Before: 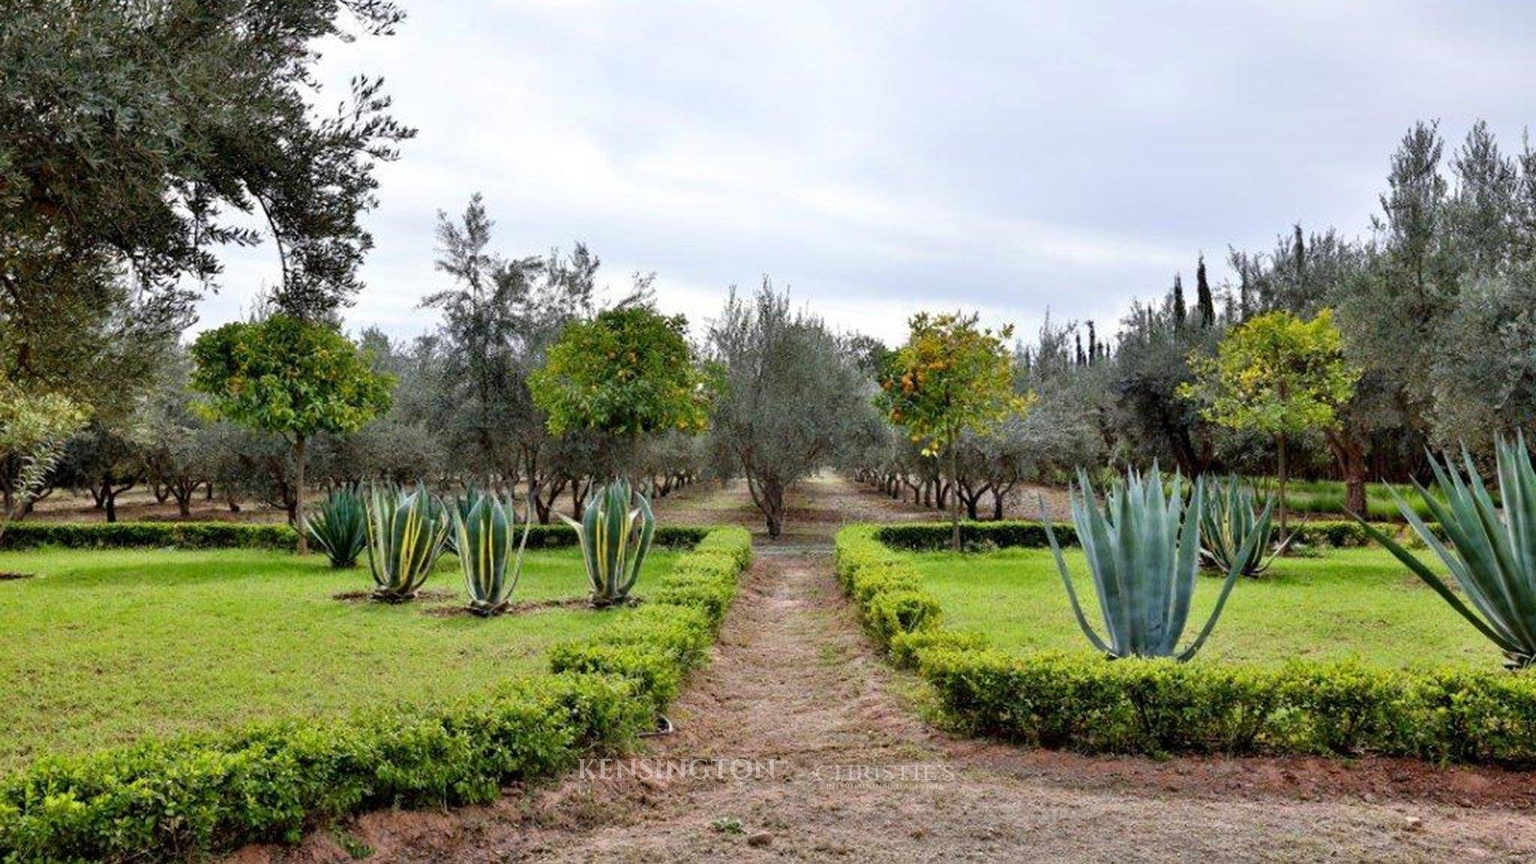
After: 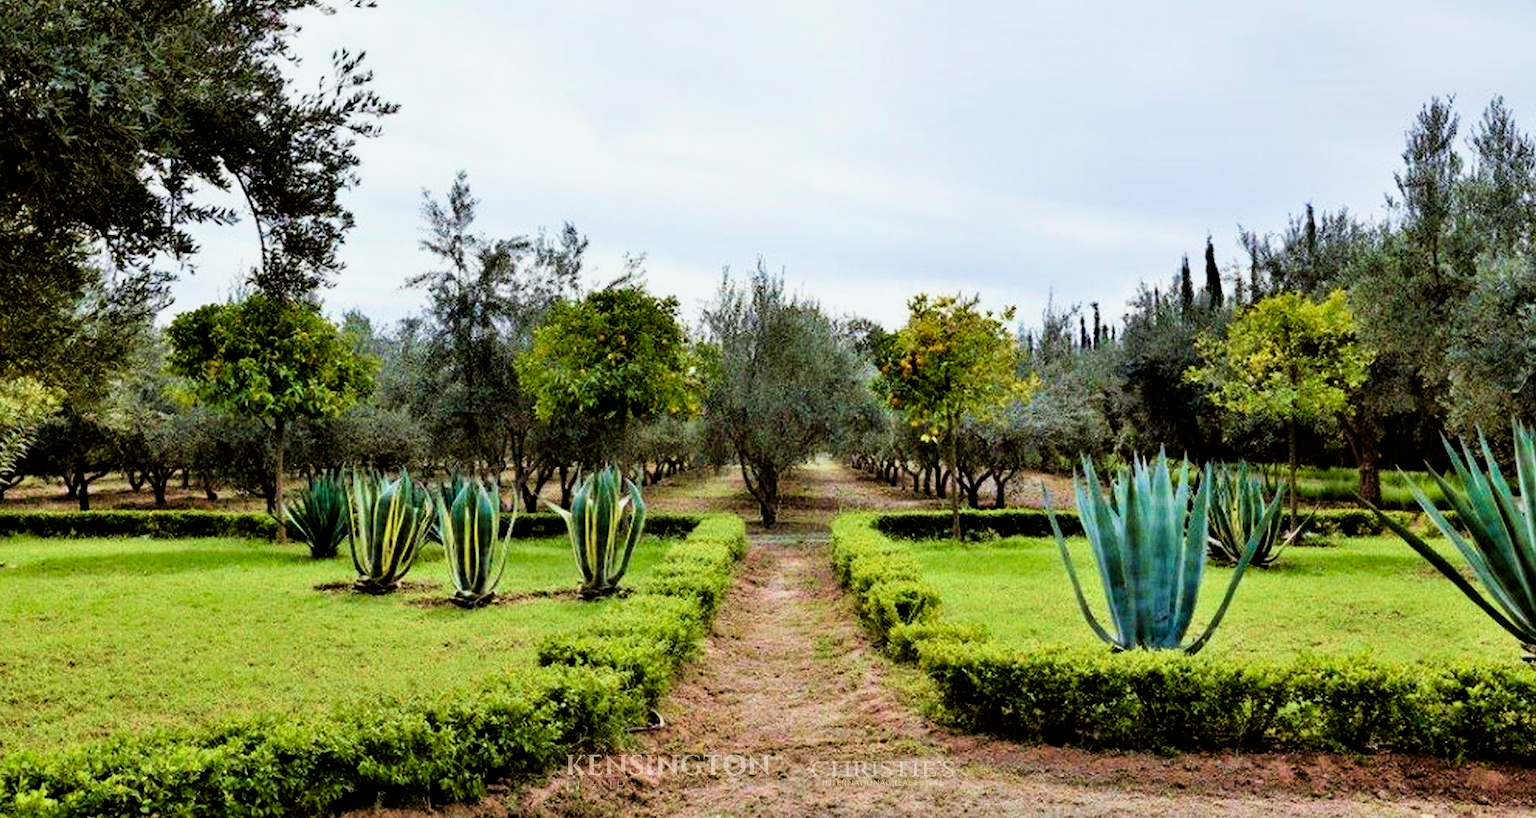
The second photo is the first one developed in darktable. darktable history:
filmic rgb: black relative exposure -5 EV, white relative exposure 3.5 EV, hardness 3.19, contrast 1.2, highlights saturation mix -50%
color balance rgb: shadows lift › luminance -20%, power › hue 72.24°, highlights gain › luminance 15%, global offset › hue 171.6°, perceptual saturation grading › highlights -15%, perceptual saturation grading › shadows 25%, global vibrance 30%, contrast 10%
crop: left 1.964%, top 3.251%, right 1.122%, bottom 4.933%
color balance: lift [1.004, 1.002, 1.002, 0.998], gamma [1, 1.007, 1.002, 0.993], gain [1, 0.977, 1.013, 1.023], contrast -3.64%
velvia: strength 56%
